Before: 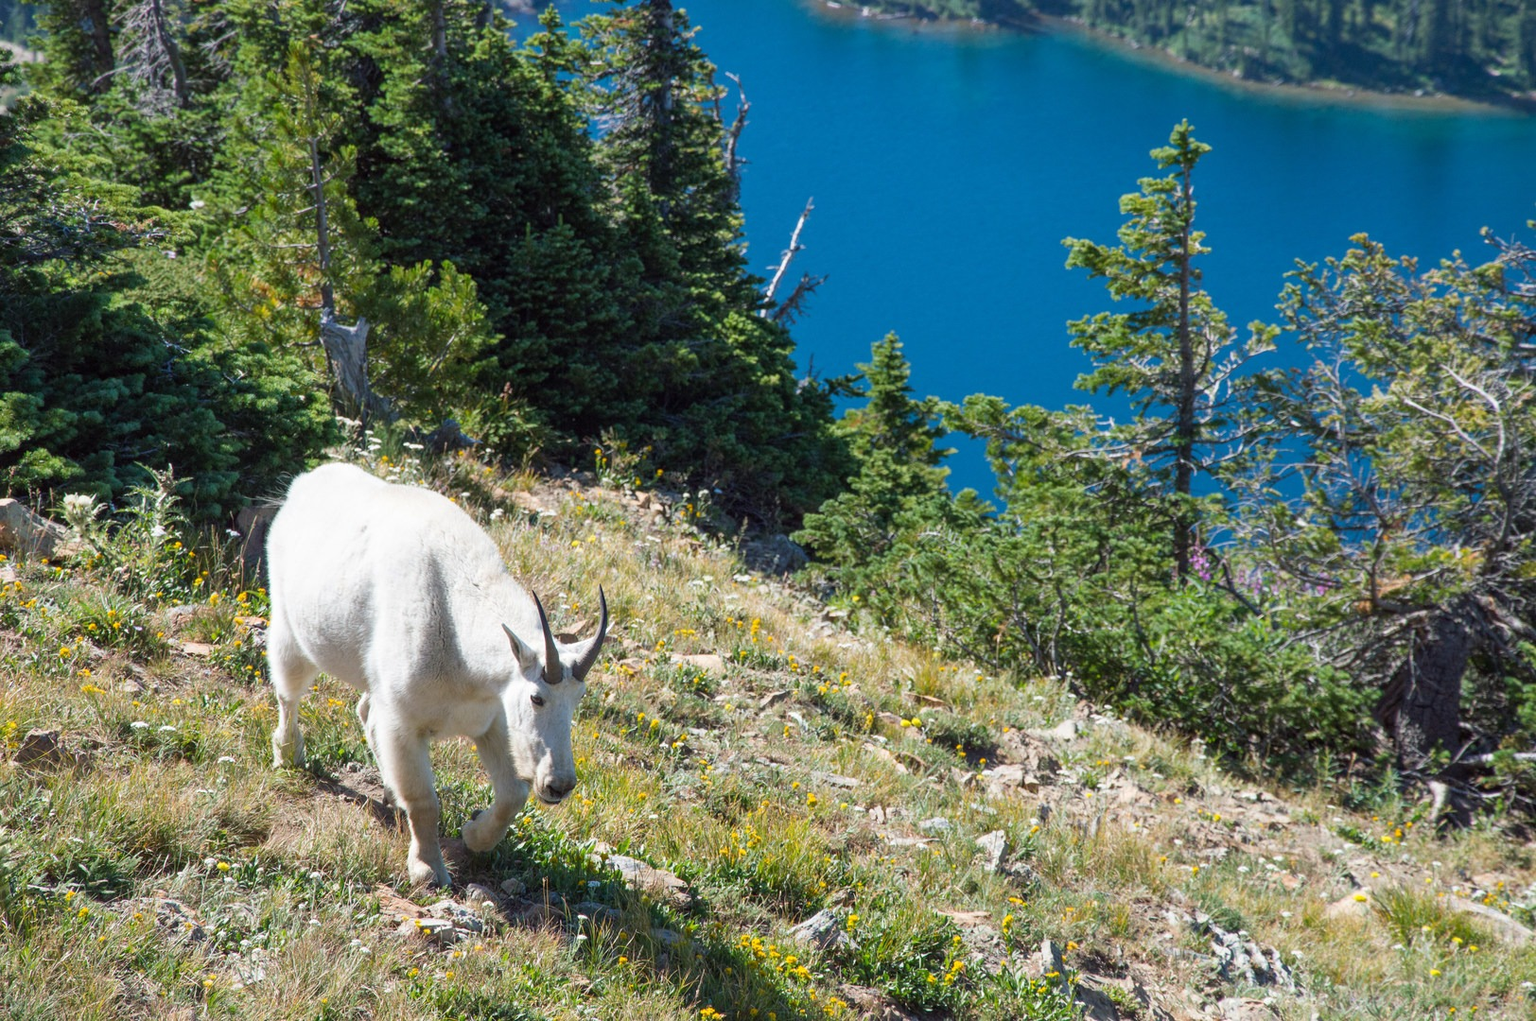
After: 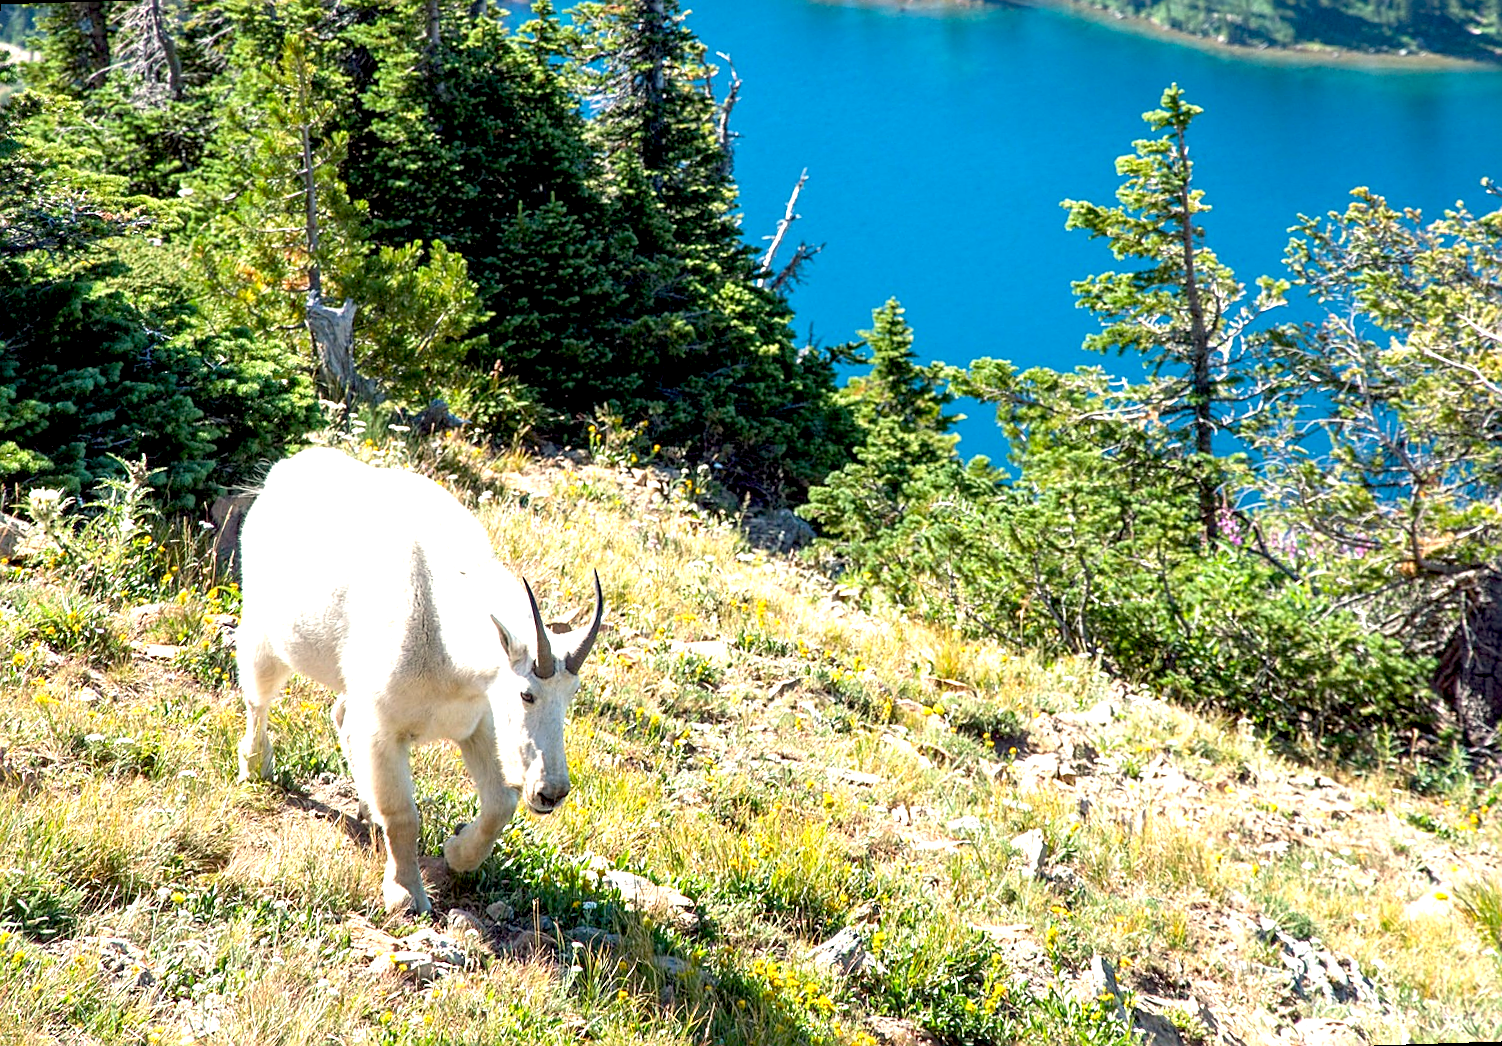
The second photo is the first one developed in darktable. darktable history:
sharpen: on, module defaults
exposure: black level correction 0.011, exposure 1.088 EV, compensate exposure bias true, compensate highlight preservation false
white balance: red 1.045, blue 0.932
rotate and perspective: rotation -1.68°, lens shift (vertical) -0.146, crop left 0.049, crop right 0.912, crop top 0.032, crop bottom 0.96
